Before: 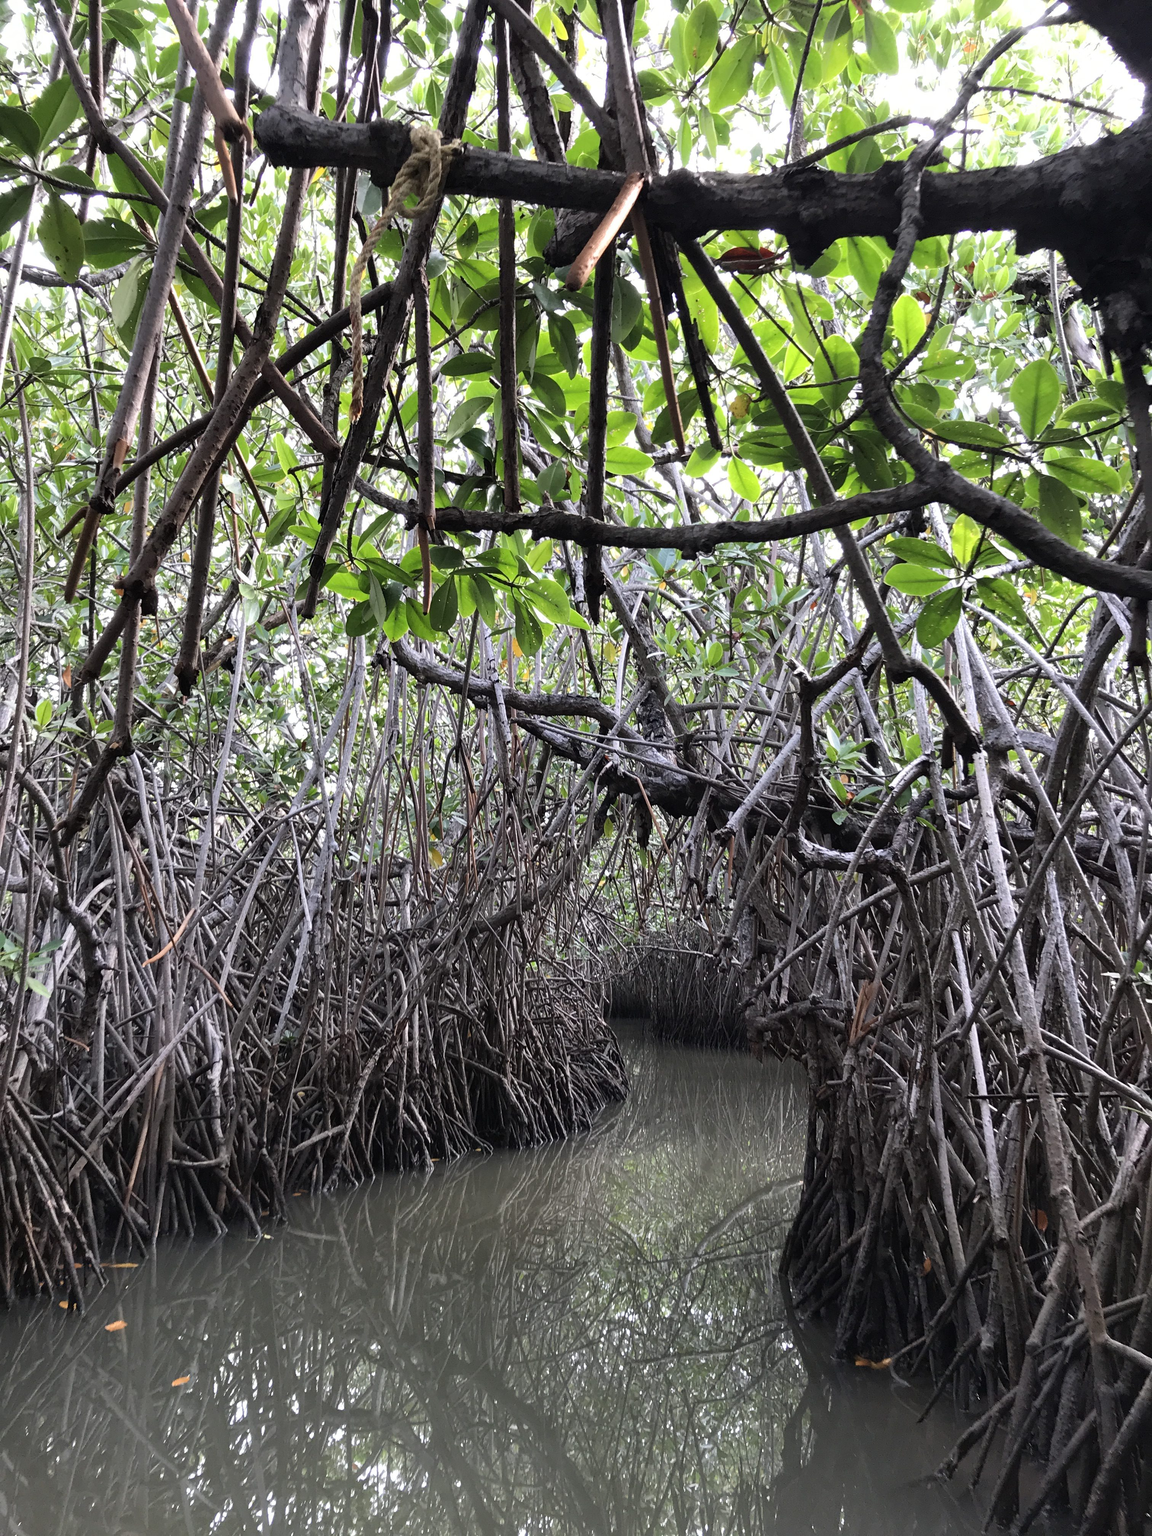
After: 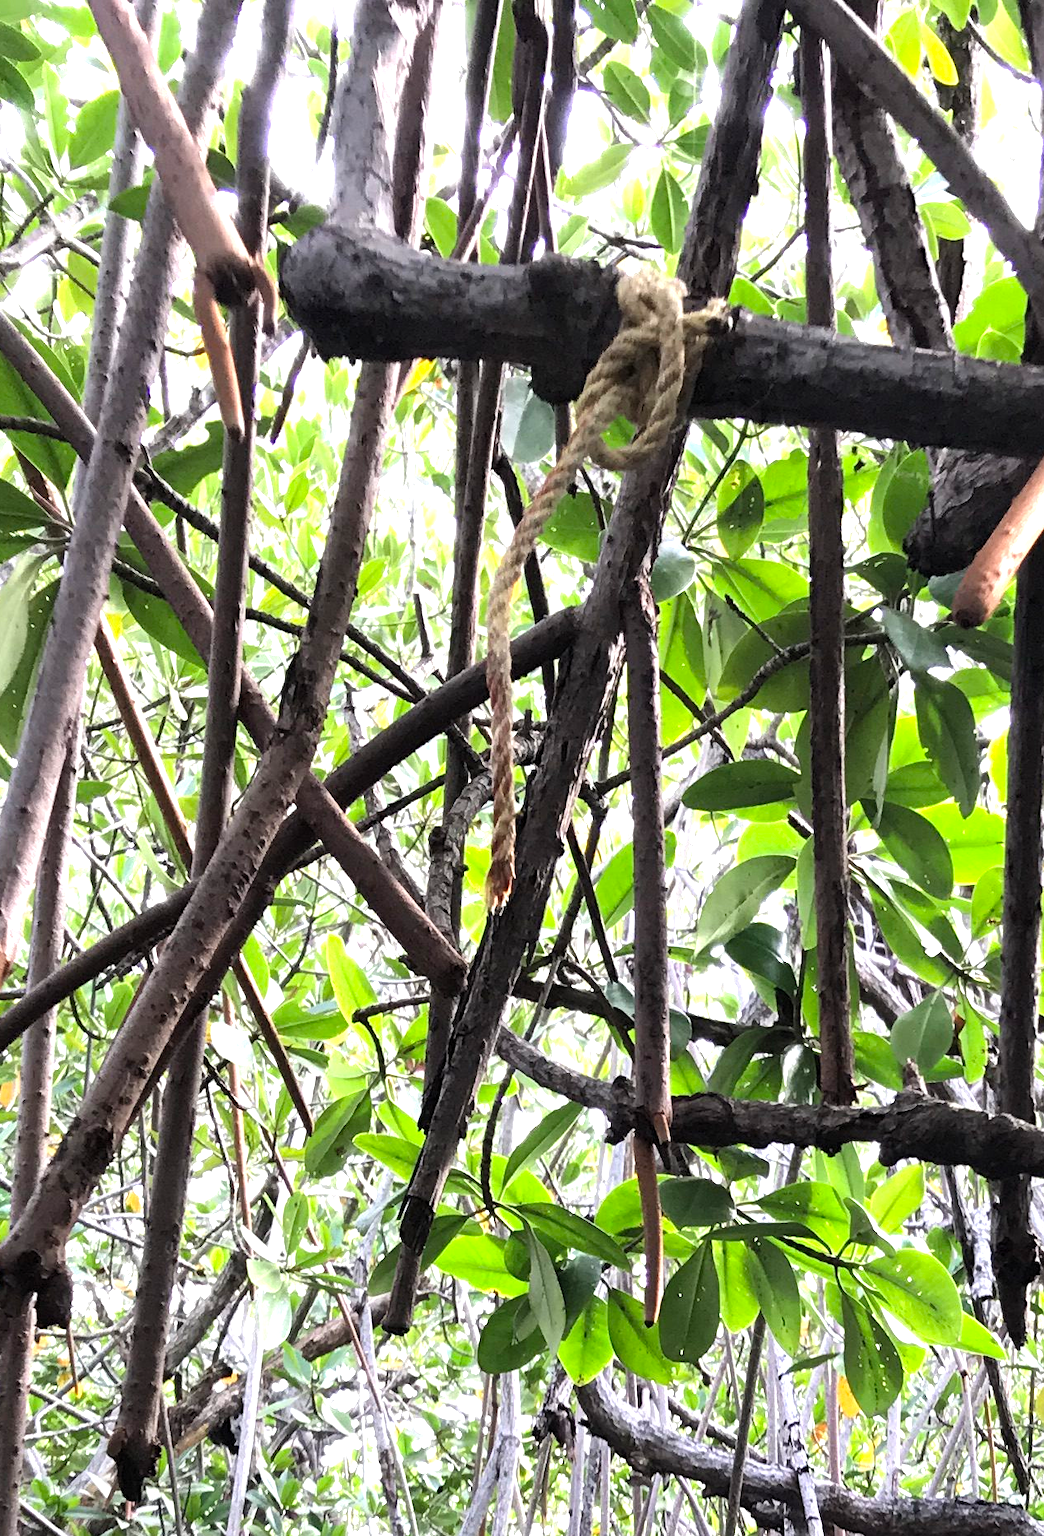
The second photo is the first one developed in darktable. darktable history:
exposure: exposure 0.669 EV, compensate highlight preservation false
levels: levels [0.016, 0.484, 0.953]
crop and rotate: left 10.817%, top 0.062%, right 47.194%, bottom 53.626%
